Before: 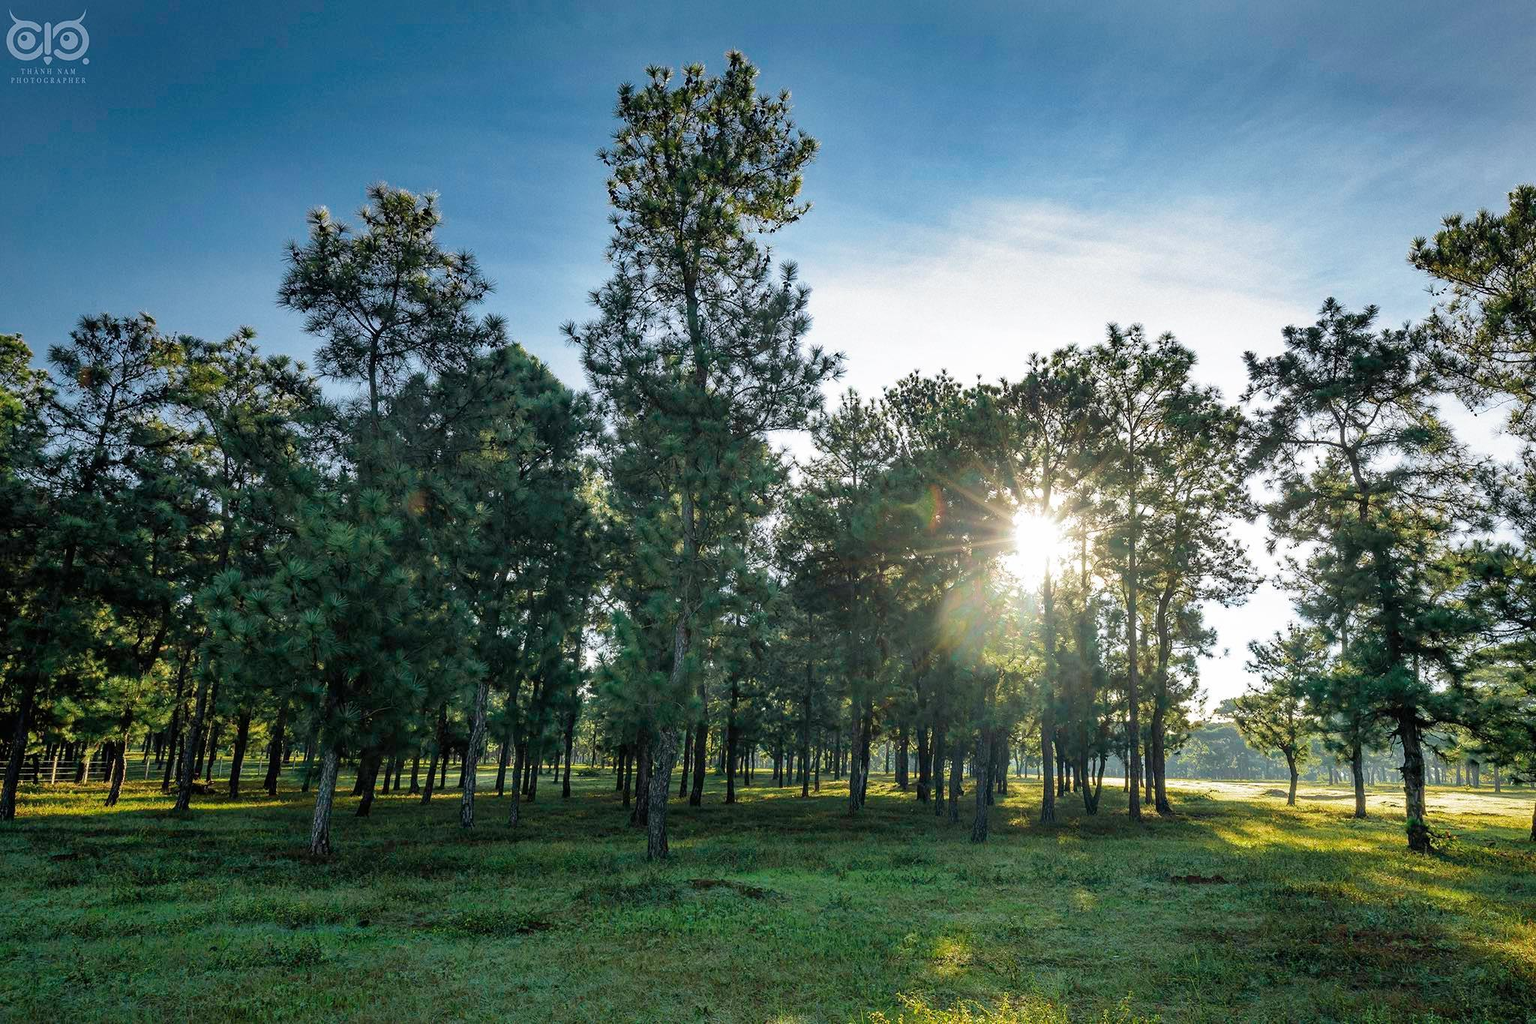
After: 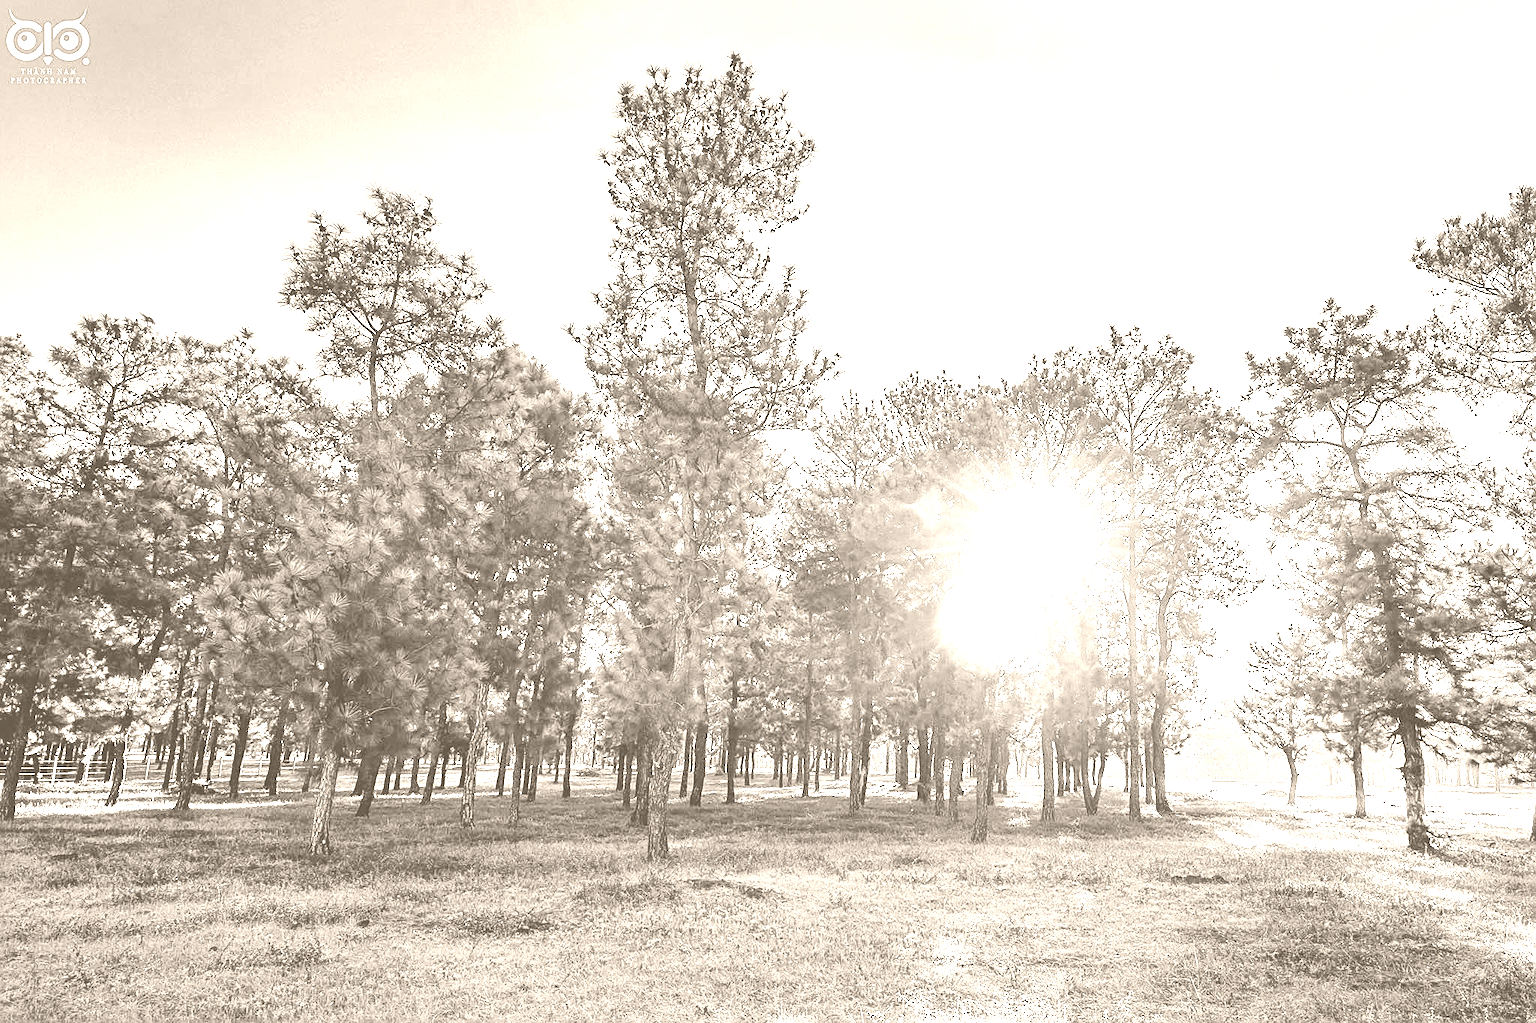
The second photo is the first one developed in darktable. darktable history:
exposure: black level correction 0, exposure 1 EV, compensate highlight preservation false
contrast brightness saturation: saturation -0.17
color balance rgb: shadows lift › chroma 2%, shadows lift › hue 219.6°, power › hue 313.2°, highlights gain › chroma 3%, highlights gain › hue 75.6°, global offset › luminance 0.5%, perceptual saturation grading › global saturation 15.33%, perceptual saturation grading › highlights -19.33%, perceptual saturation grading › shadows 20%, global vibrance 20%
sharpen: on, module defaults
colorize: hue 34.49°, saturation 35.33%, source mix 100%, version 1
color correction: highlights a* 19.5, highlights b* -11.53, saturation 1.69
base curve: curves: ch0 [(0, 0) (0.158, 0.273) (0.879, 0.895) (1, 1)], preserve colors none
